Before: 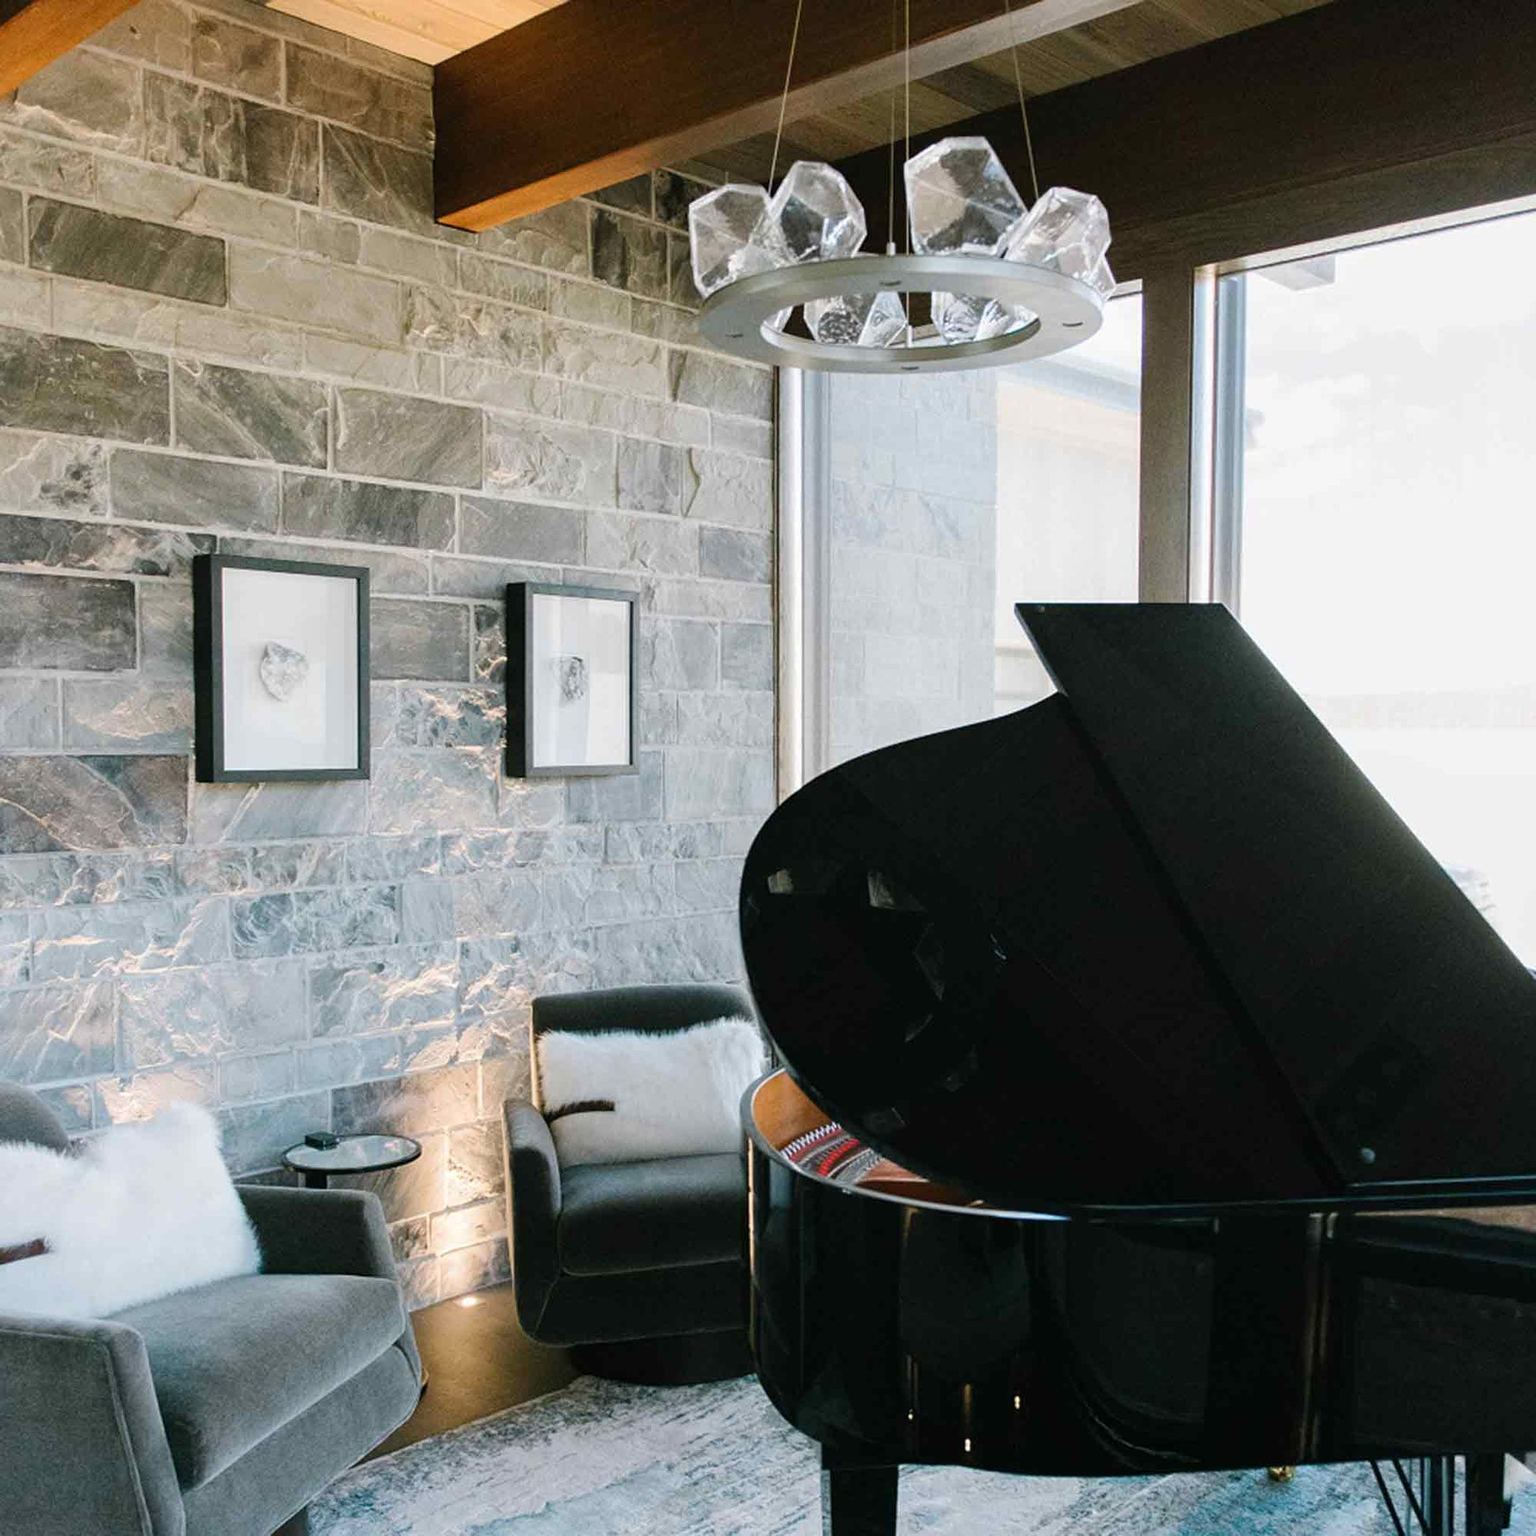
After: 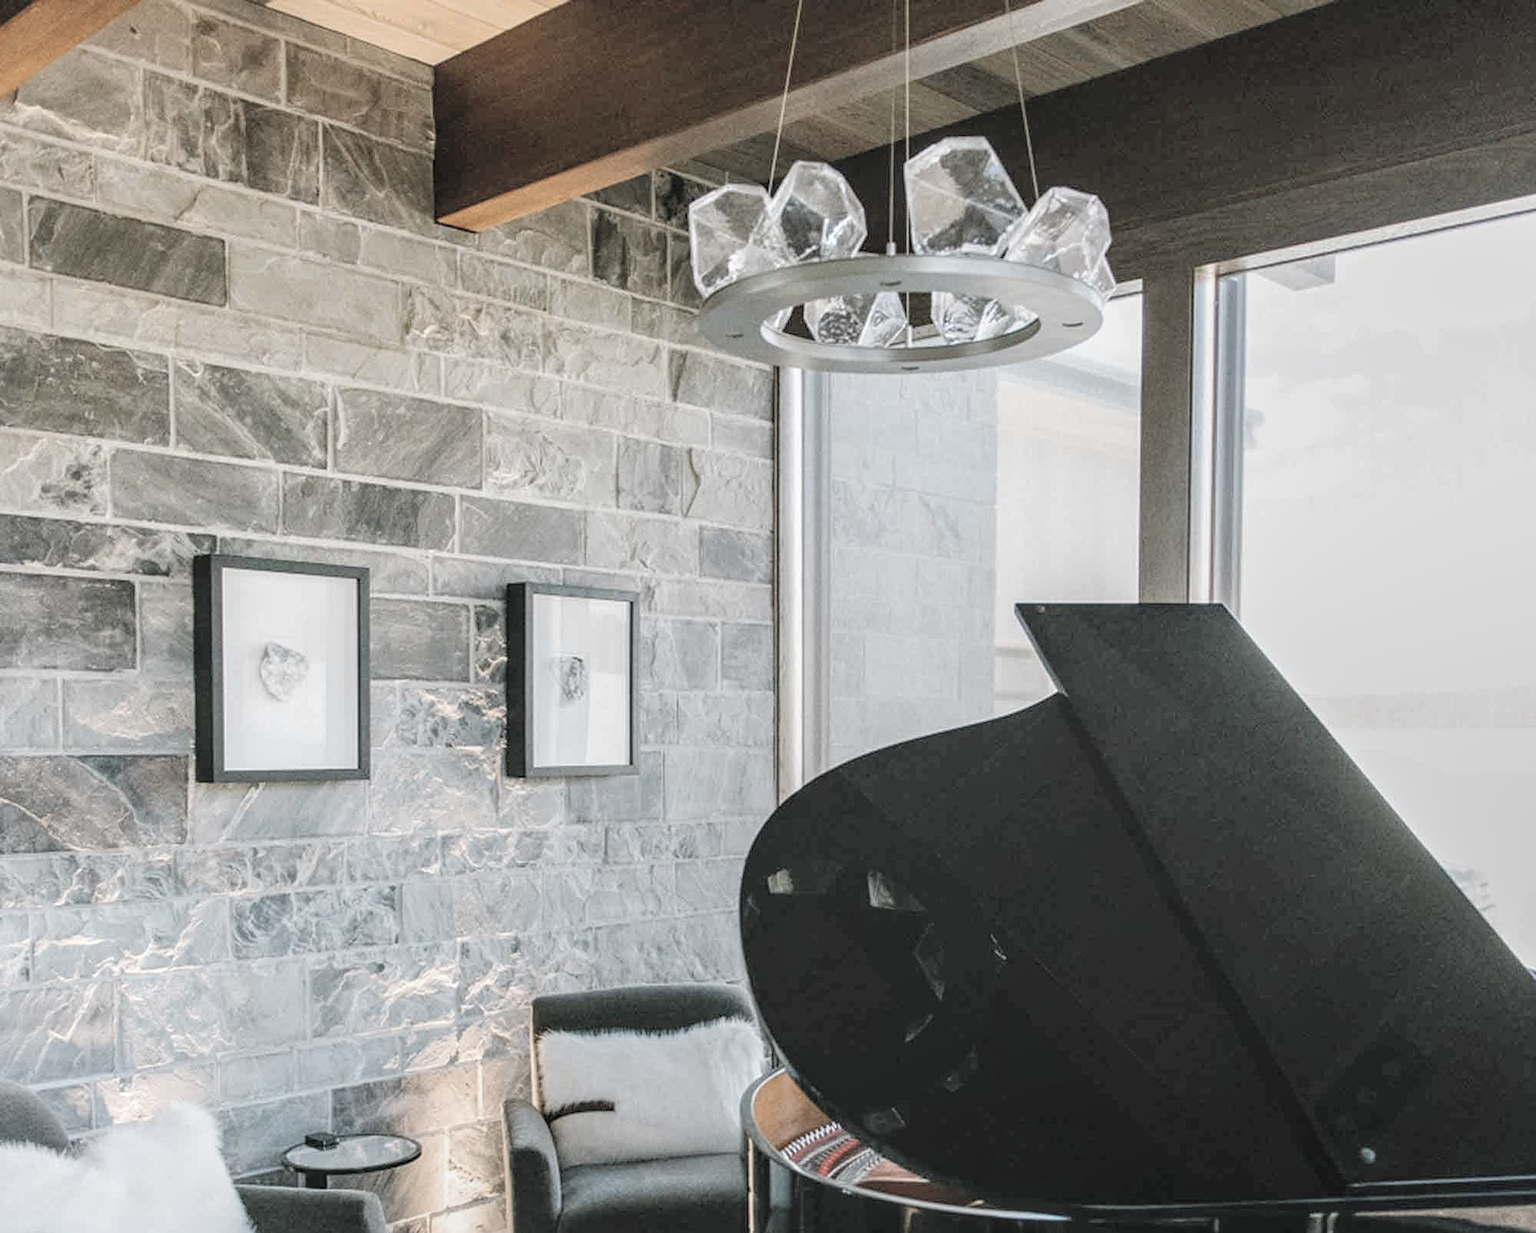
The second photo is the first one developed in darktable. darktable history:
contrast brightness saturation: brightness 0.18, saturation -0.5
local contrast: highlights 0%, shadows 0%, detail 133%
crop: bottom 19.644%
